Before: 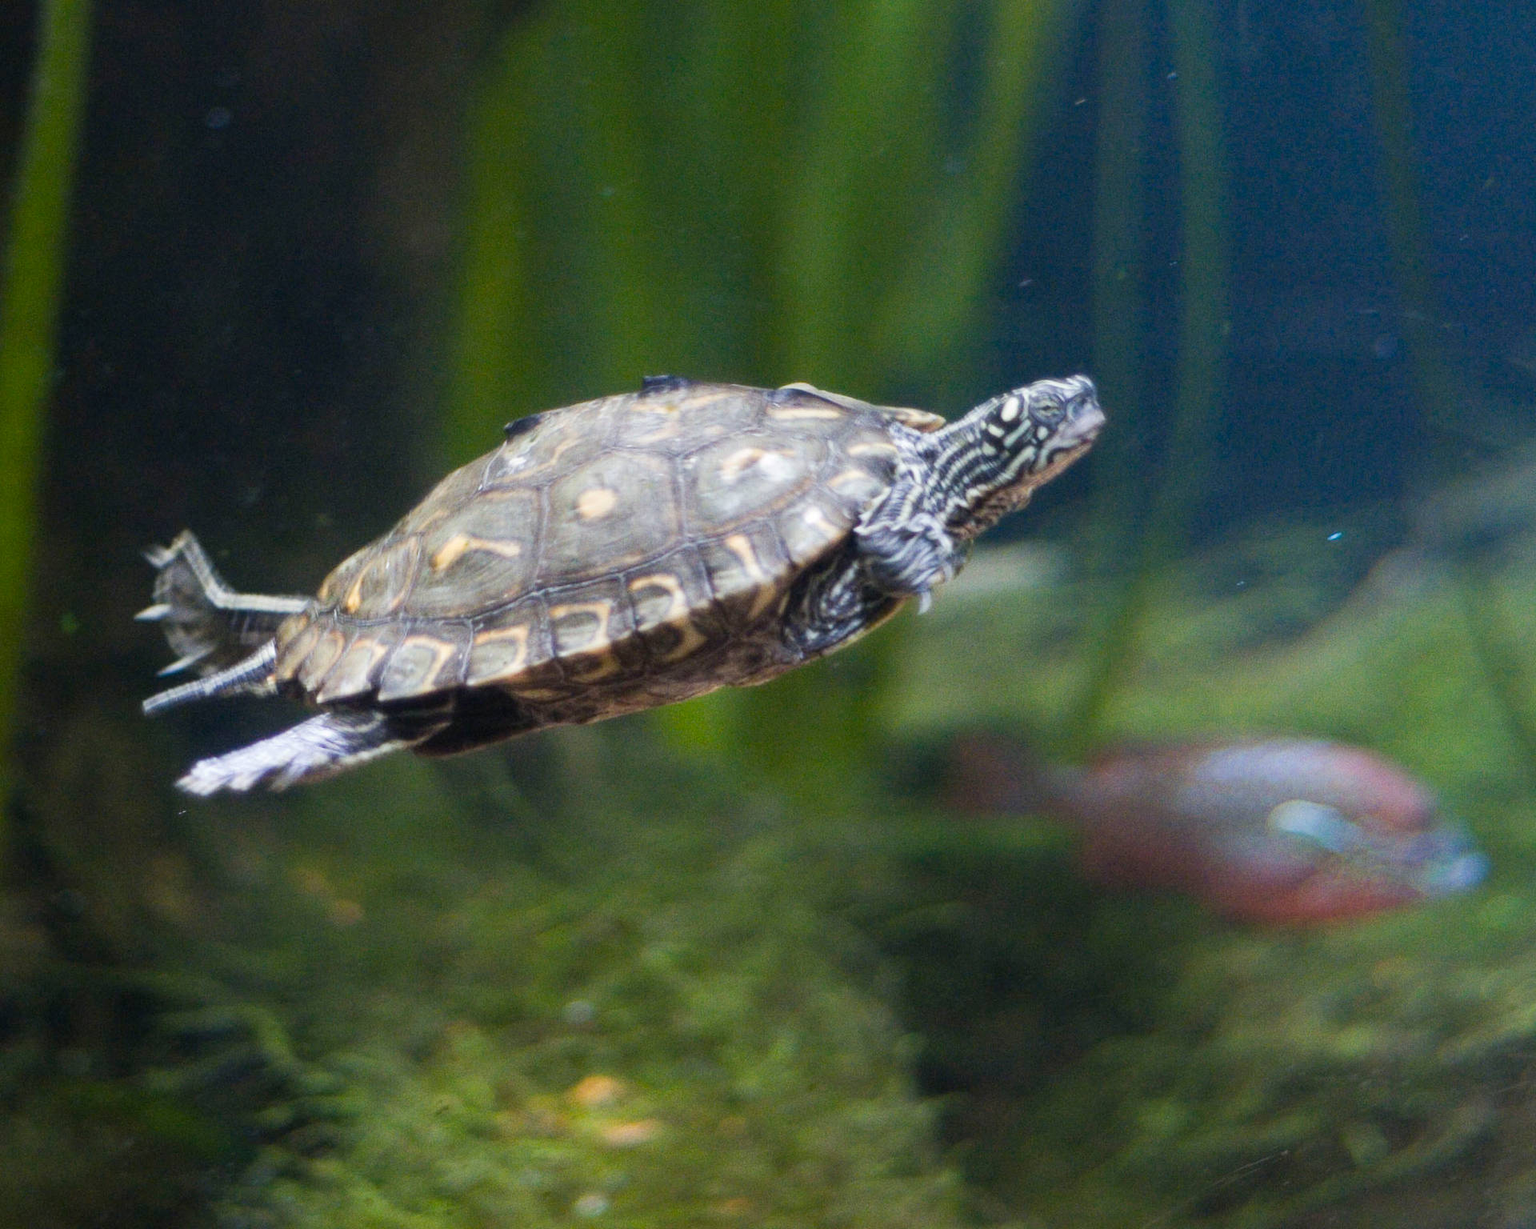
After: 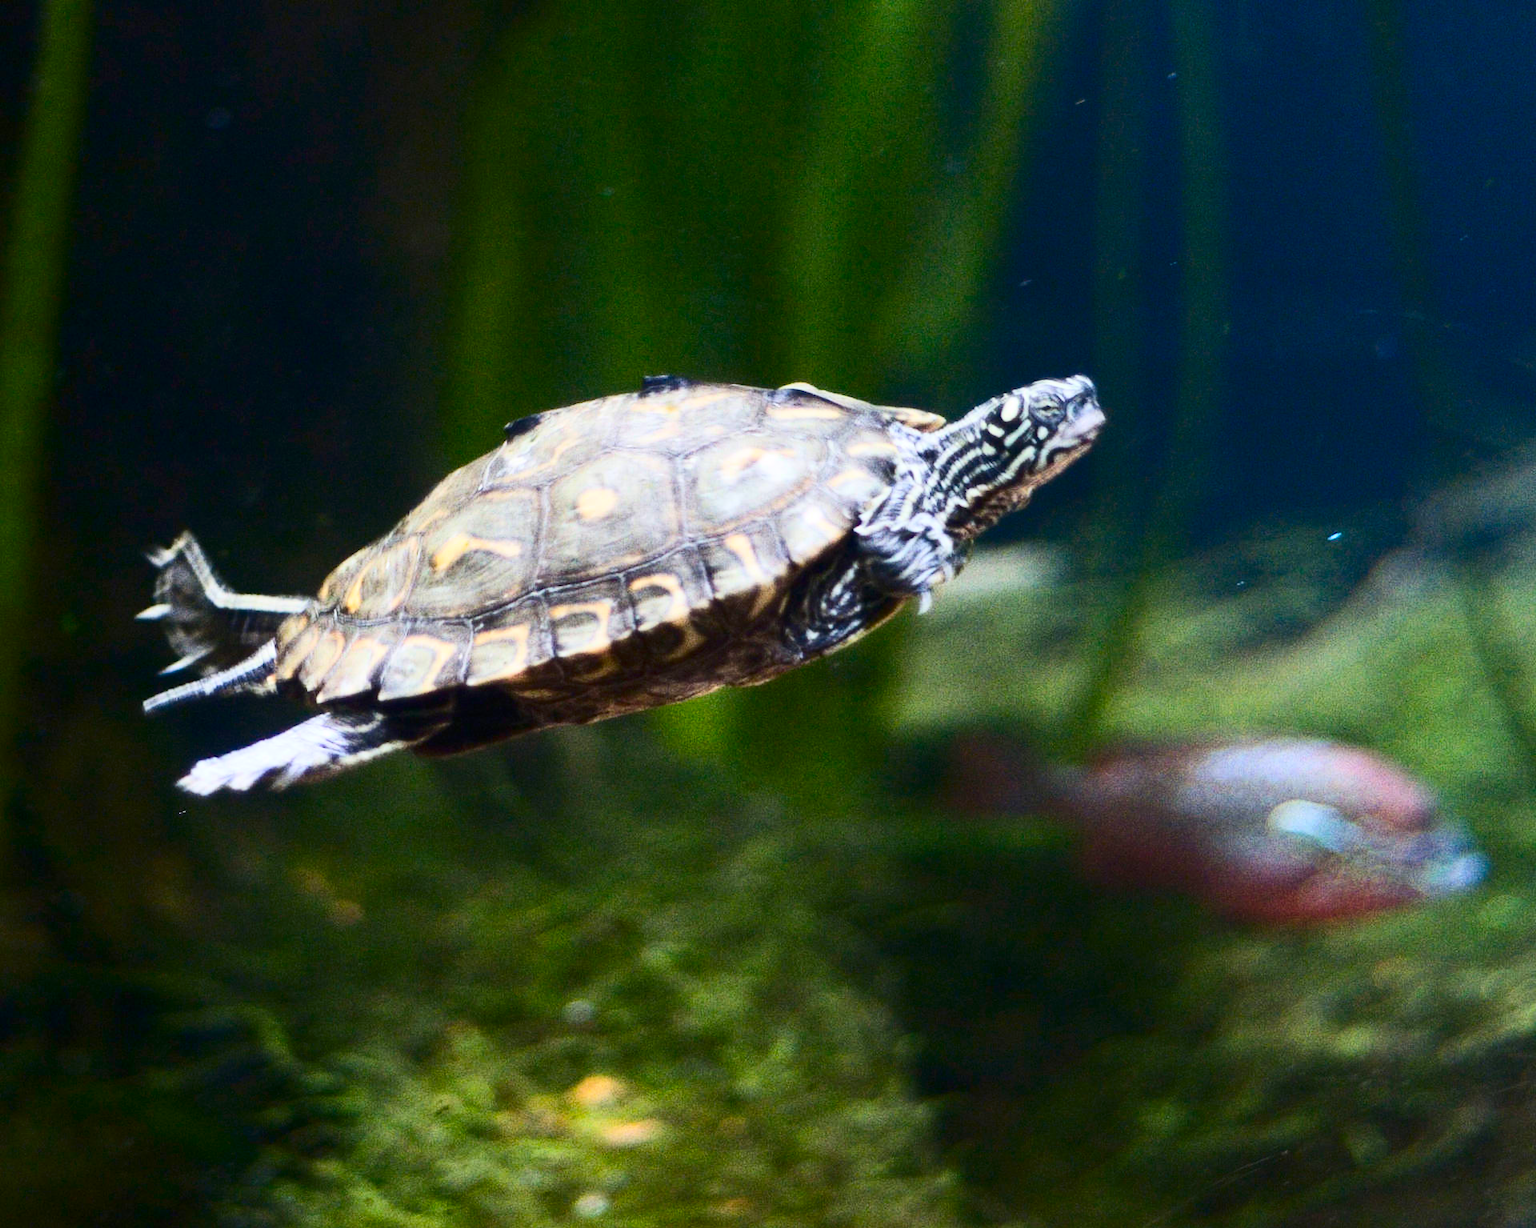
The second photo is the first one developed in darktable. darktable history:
contrast brightness saturation: contrast 0.413, brightness 0.045, saturation 0.254
